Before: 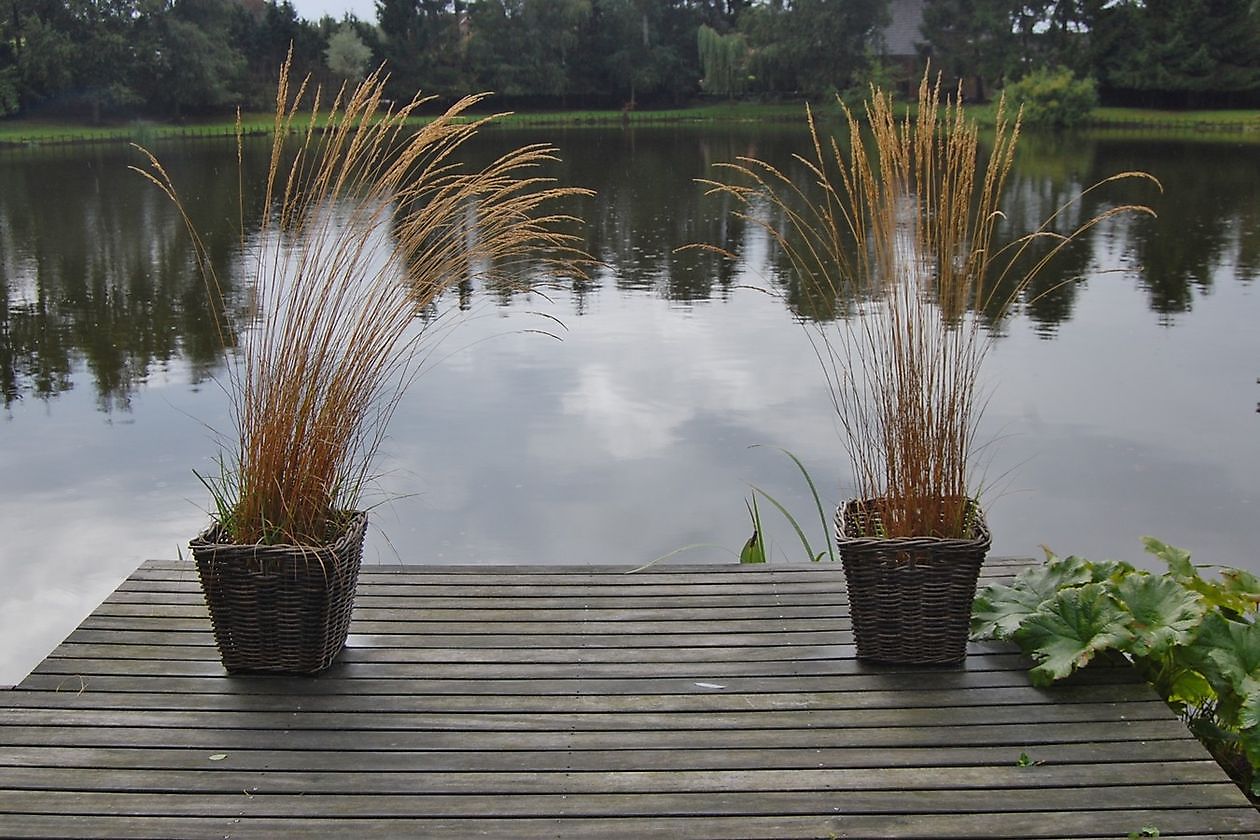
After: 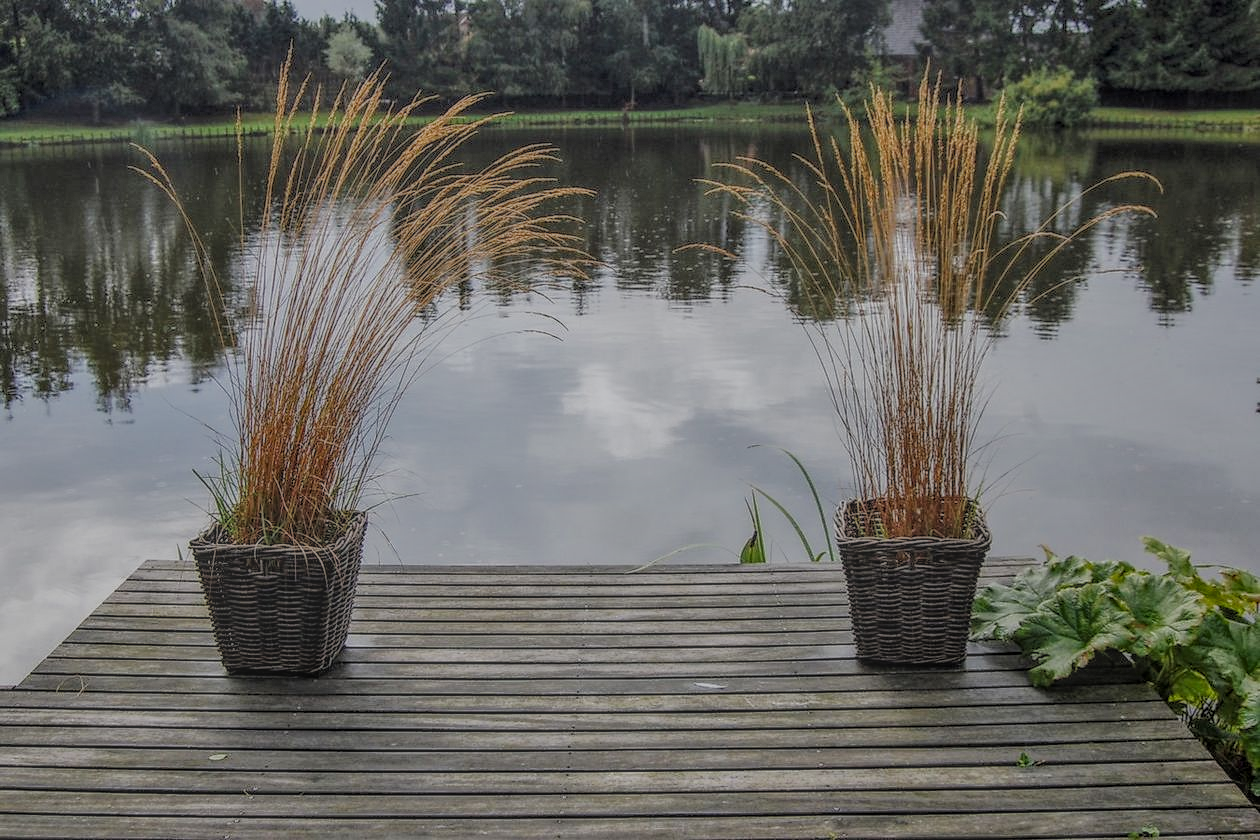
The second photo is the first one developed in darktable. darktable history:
local contrast: highlights 20%, shadows 28%, detail 199%, midtone range 0.2
exposure: exposure 0.23 EV, compensate highlight preservation false
filmic rgb: black relative exposure -7.65 EV, white relative exposure 4.56 EV, hardness 3.61
